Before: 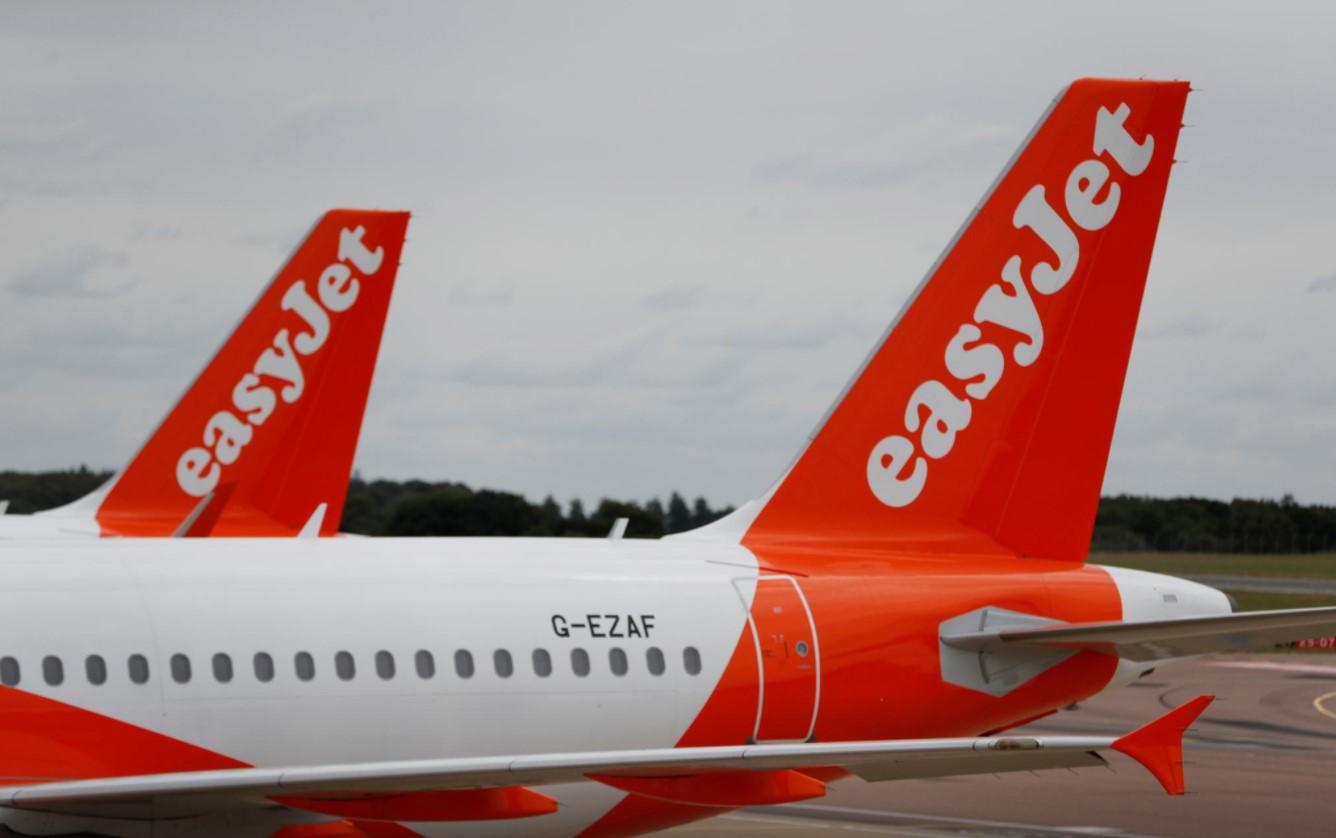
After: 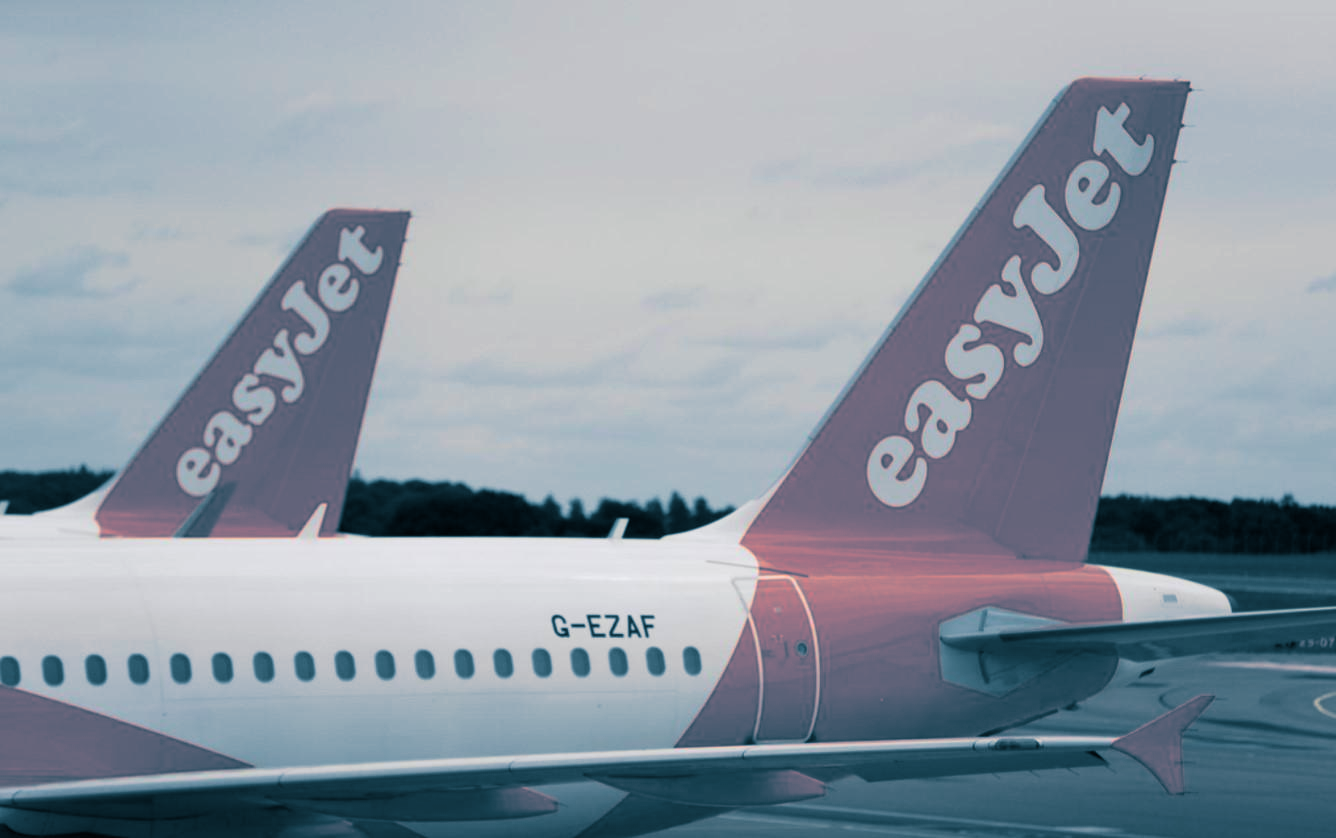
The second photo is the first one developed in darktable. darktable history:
split-toning: shadows › hue 212.4°, balance -70
color balance rgb: linear chroma grading › global chroma 3.45%, perceptual saturation grading › global saturation 11.24%, perceptual brilliance grading › global brilliance 3.04%, global vibrance 2.8%
